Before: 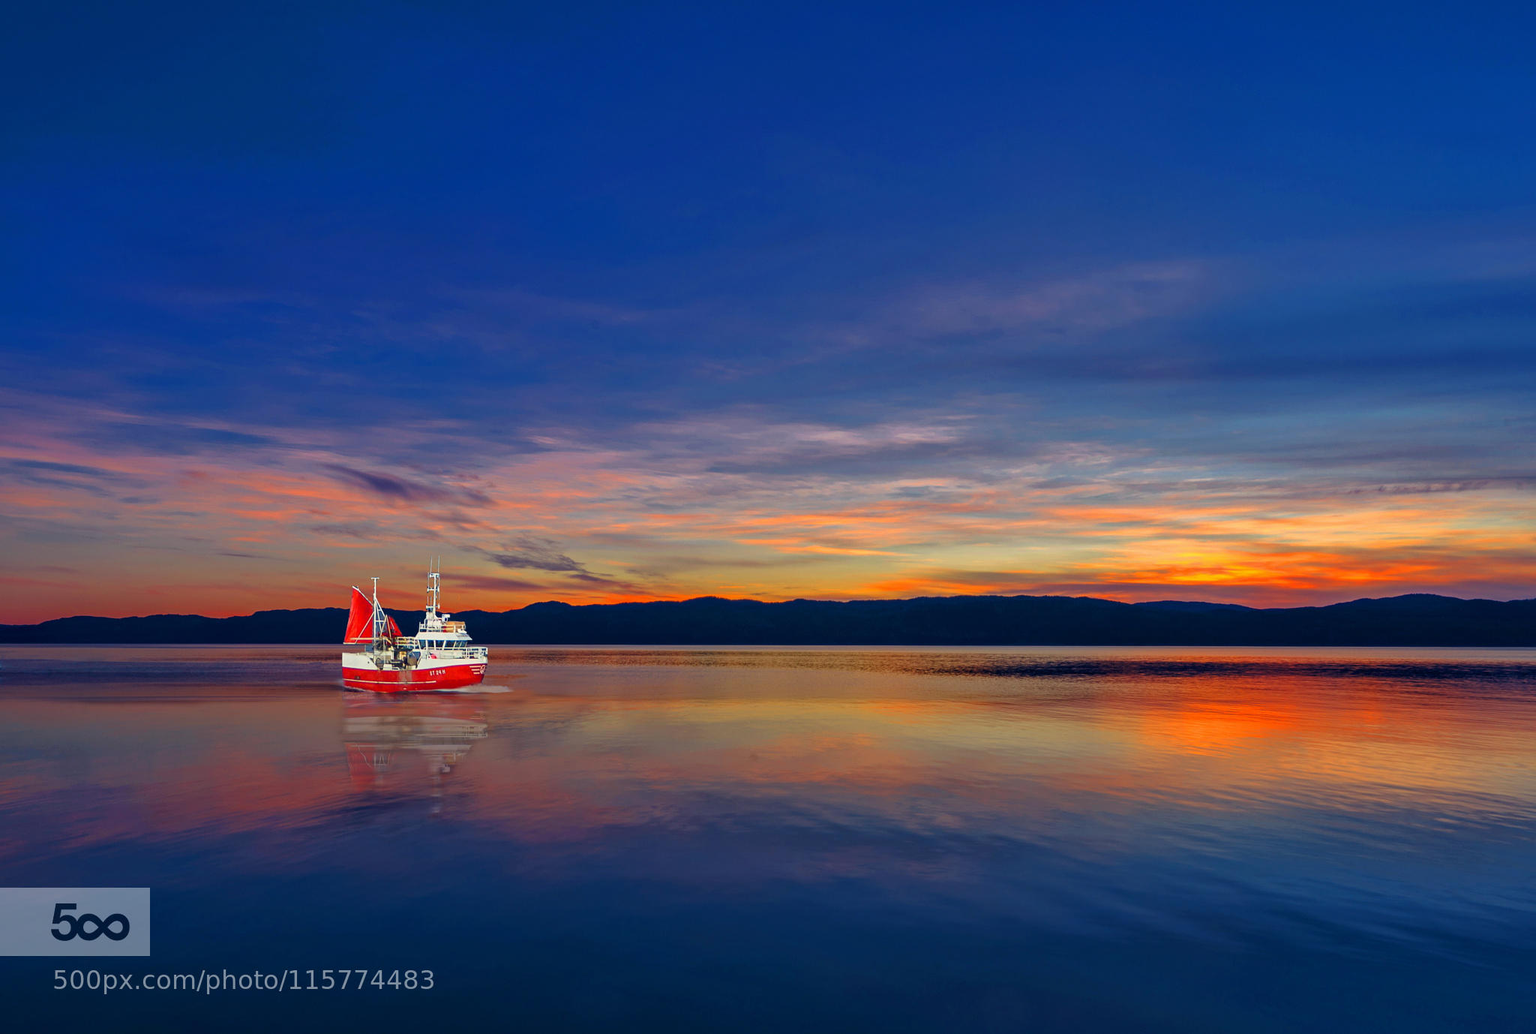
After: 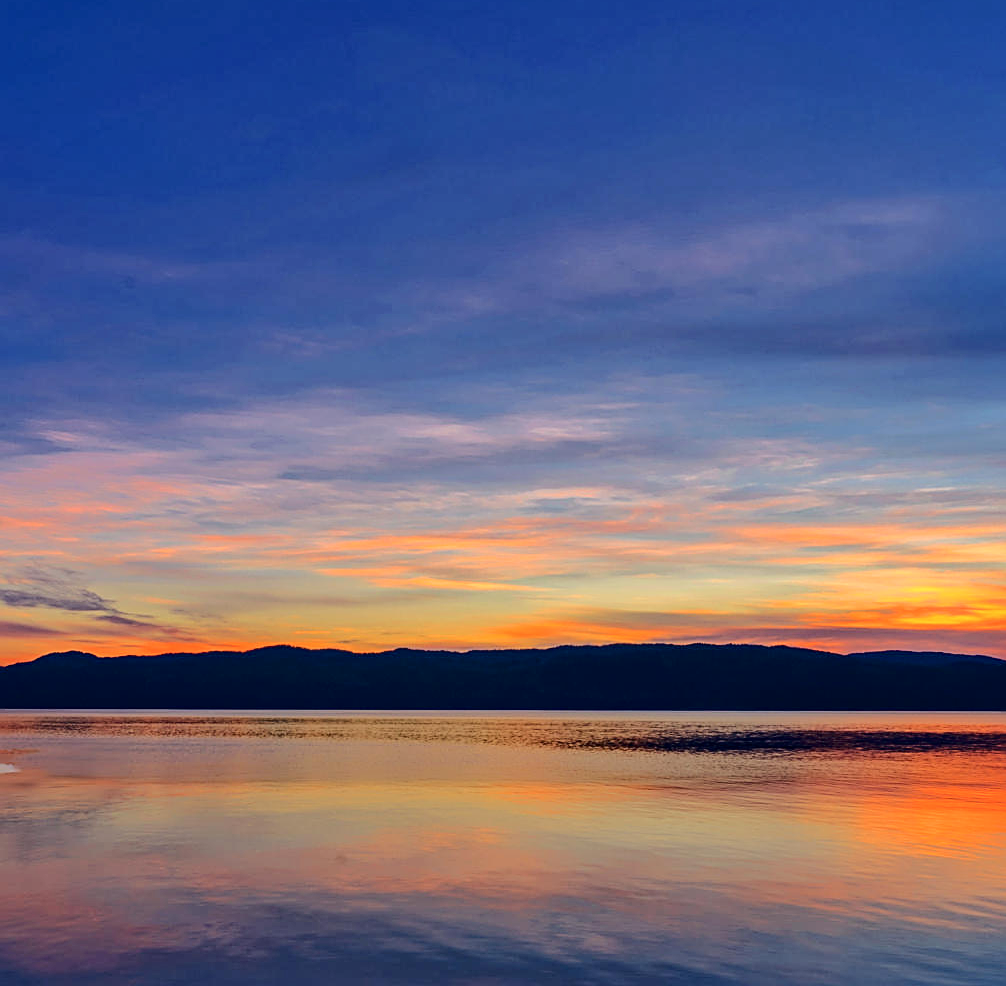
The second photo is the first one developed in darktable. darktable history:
sharpen: on, module defaults
tone curve: curves: ch0 [(0, 0) (0.003, 0.002) (0.011, 0.008) (0.025, 0.016) (0.044, 0.026) (0.069, 0.04) (0.1, 0.061) (0.136, 0.104) (0.177, 0.15) (0.224, 0.22) (0.277, 0.307) (0.335, 0.399) (0.399, 0.492) (0.468, 0.575) (0.543, 0.638) (0.623, 0.701) (0.709, 0.778) (0.801, 0.85) (0.898, 0.934) (1, 1)], color space Lab, independent channels, preserve colors none
crop: left 32.464%, top 10.937%, right 18.375%, bottom 17.457%
